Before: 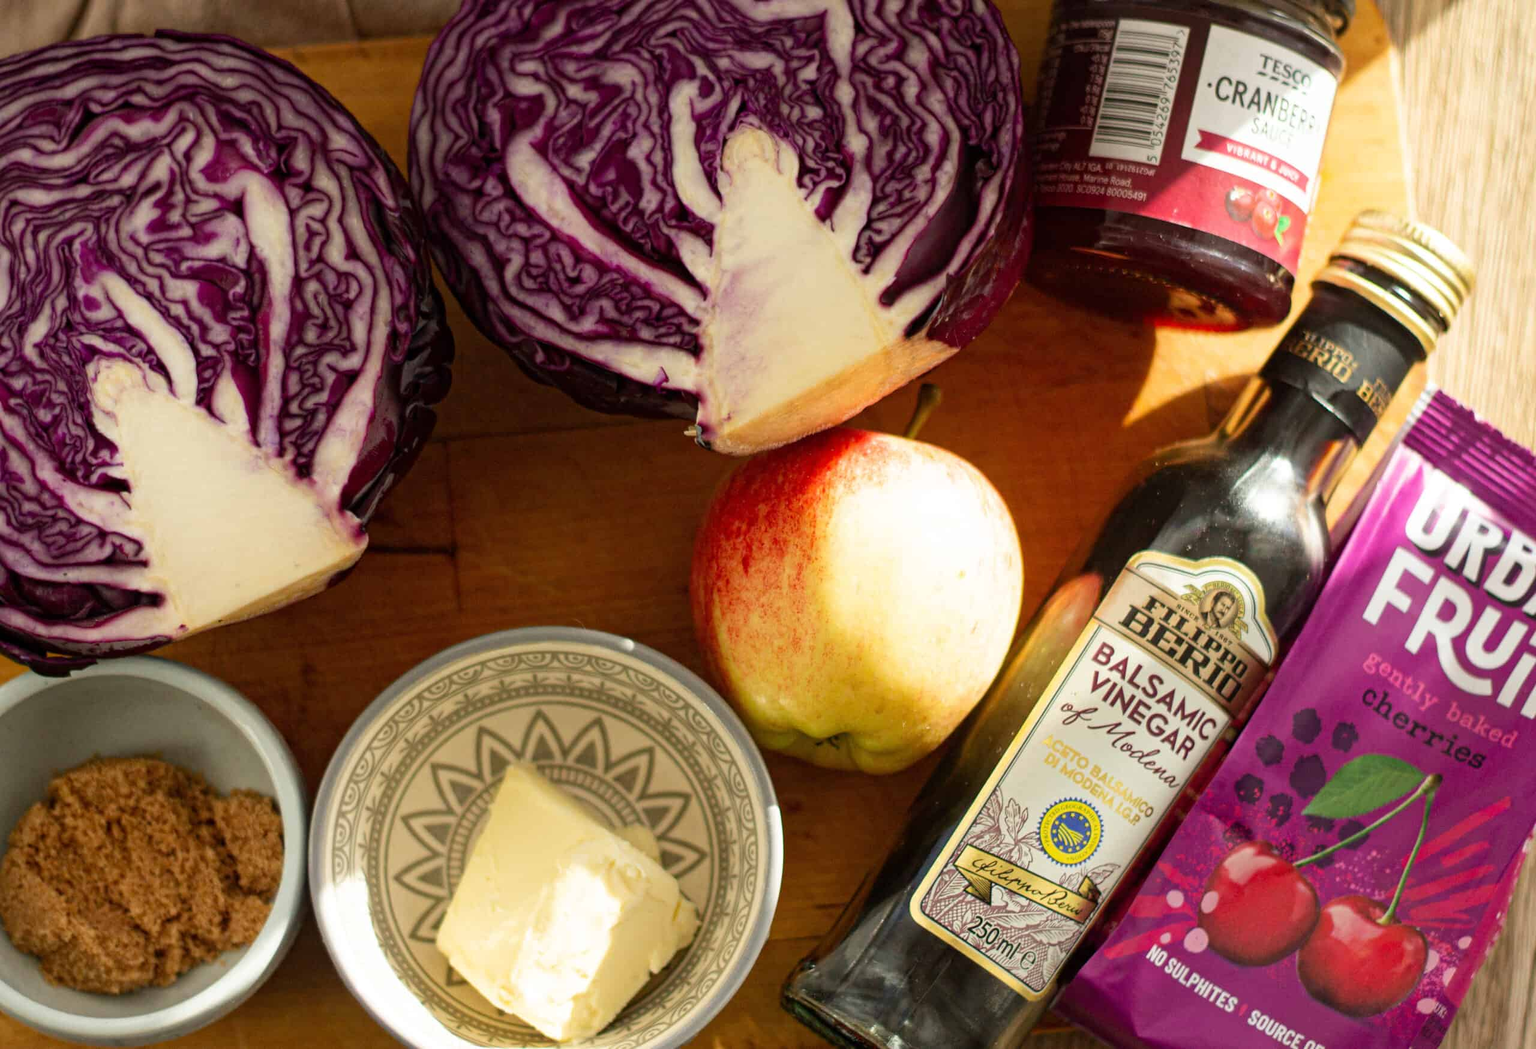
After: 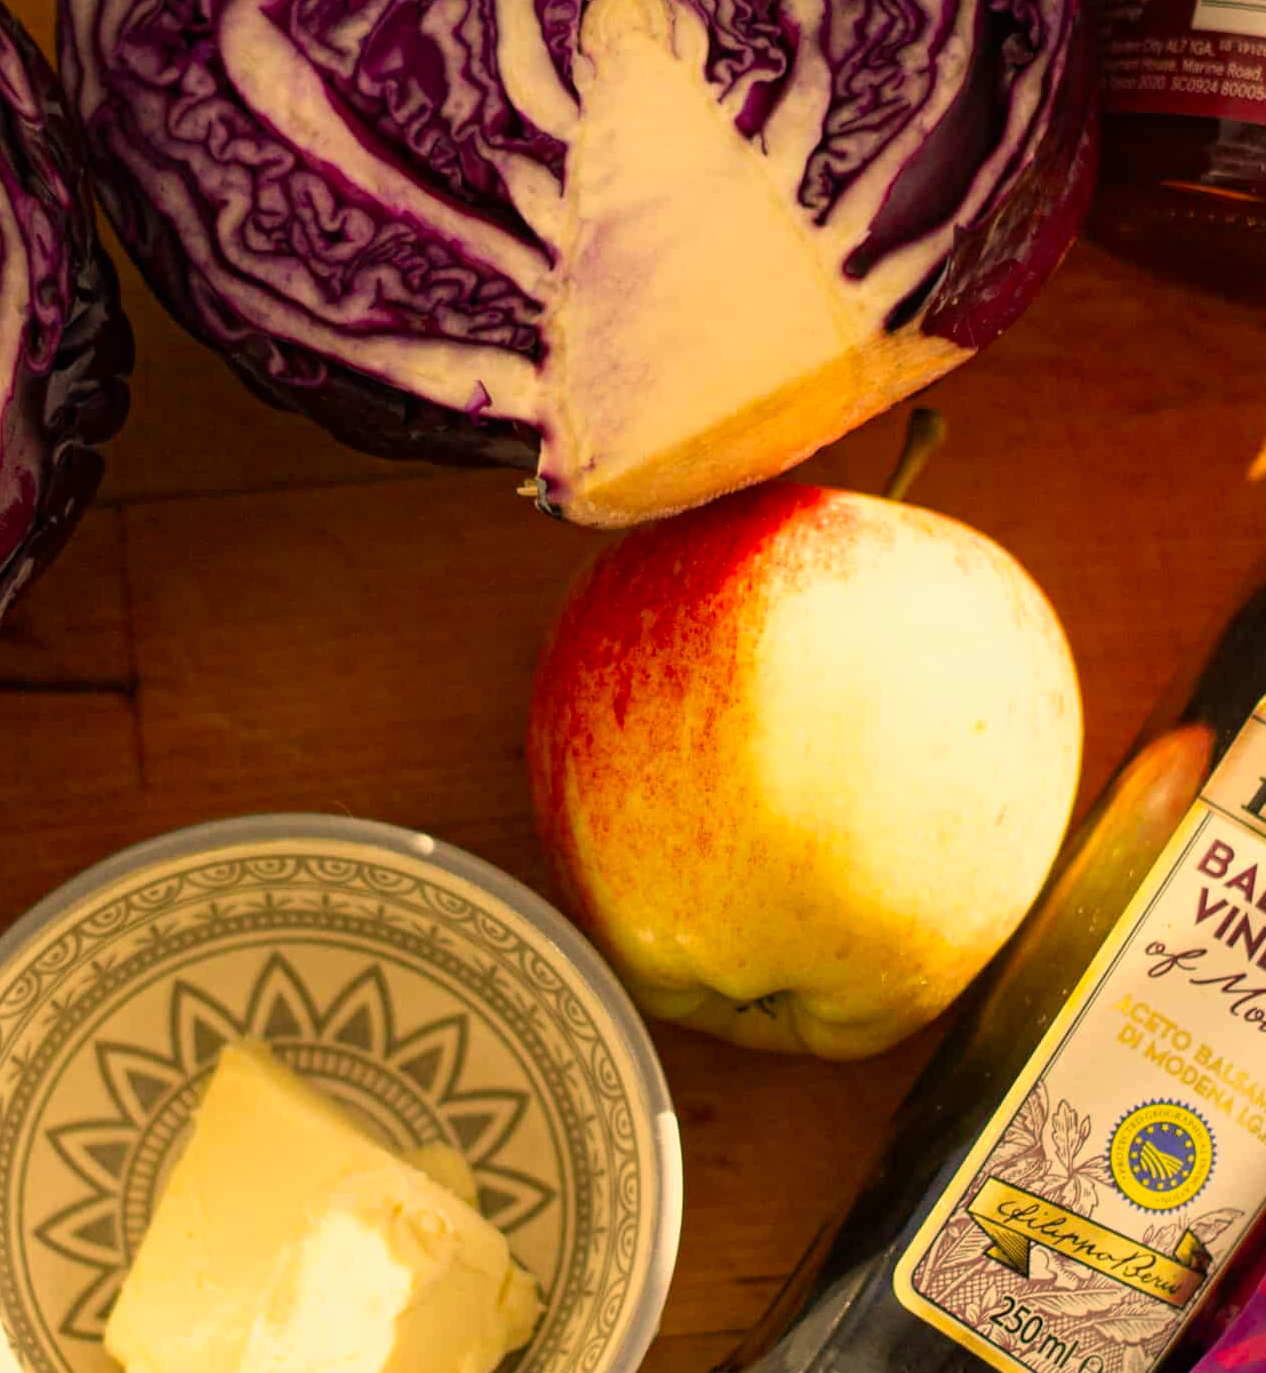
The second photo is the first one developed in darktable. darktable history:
color correction: highlights a* 15, highlights b* 31.55
crop and rotate: angle 0.02°, left 24.353%, top 13.219%, right 26.156%, bottom 8.224%
white balance: emerald 1
